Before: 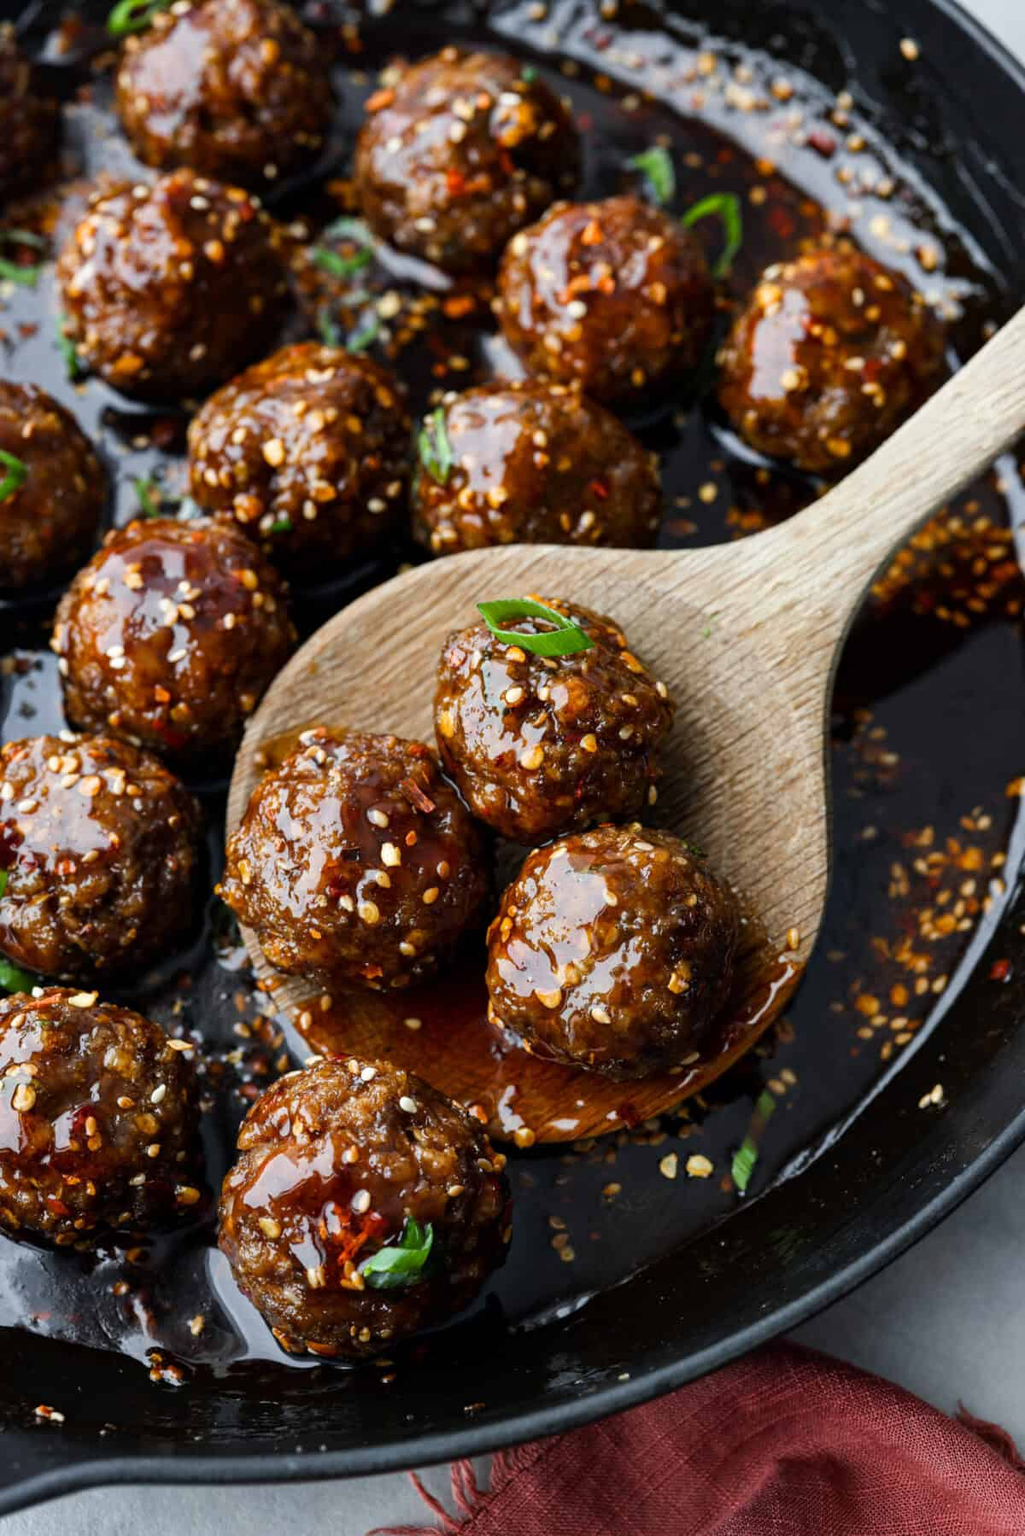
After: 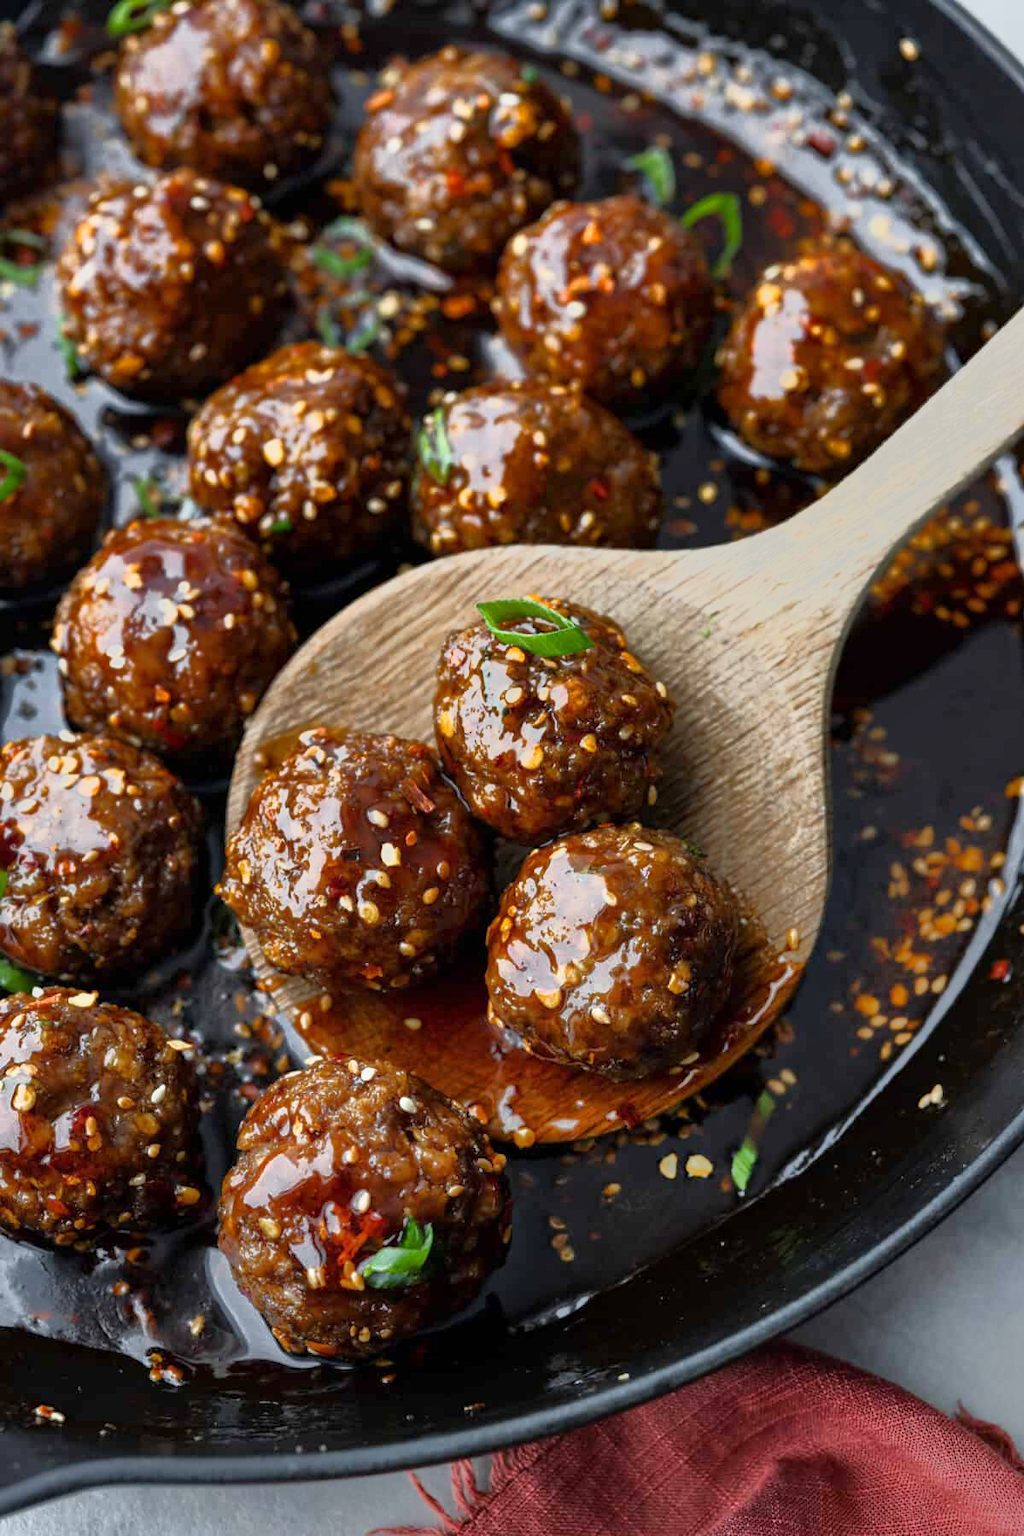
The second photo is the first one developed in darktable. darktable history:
white balance: emerald 1
tone equalizer: -7 EV -0.63 EV, -6 EV 1 EV, -5 EV -0.45 EV, -4 EV 0.43 EV, -3 EV 0.41 EV, -2 EV 0.15 EV, -1 EV -0.15 EV, +0 EV -0.39 EV, smoothing diameter 25%, edges refinement/feathering 10, preserve details guided filter
